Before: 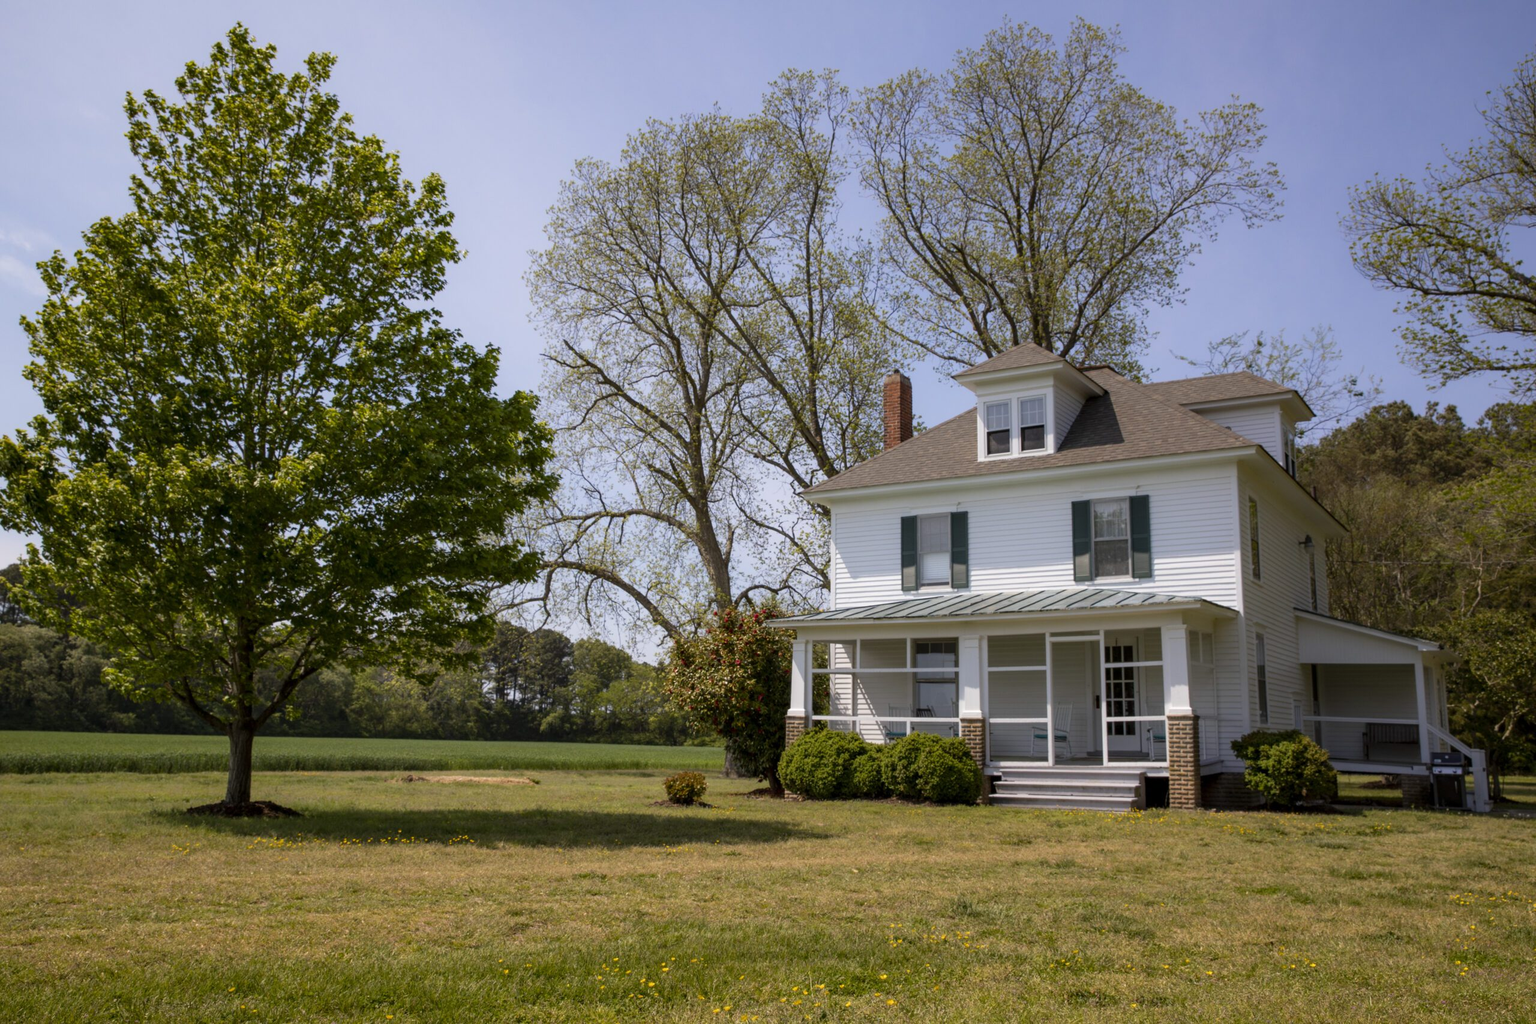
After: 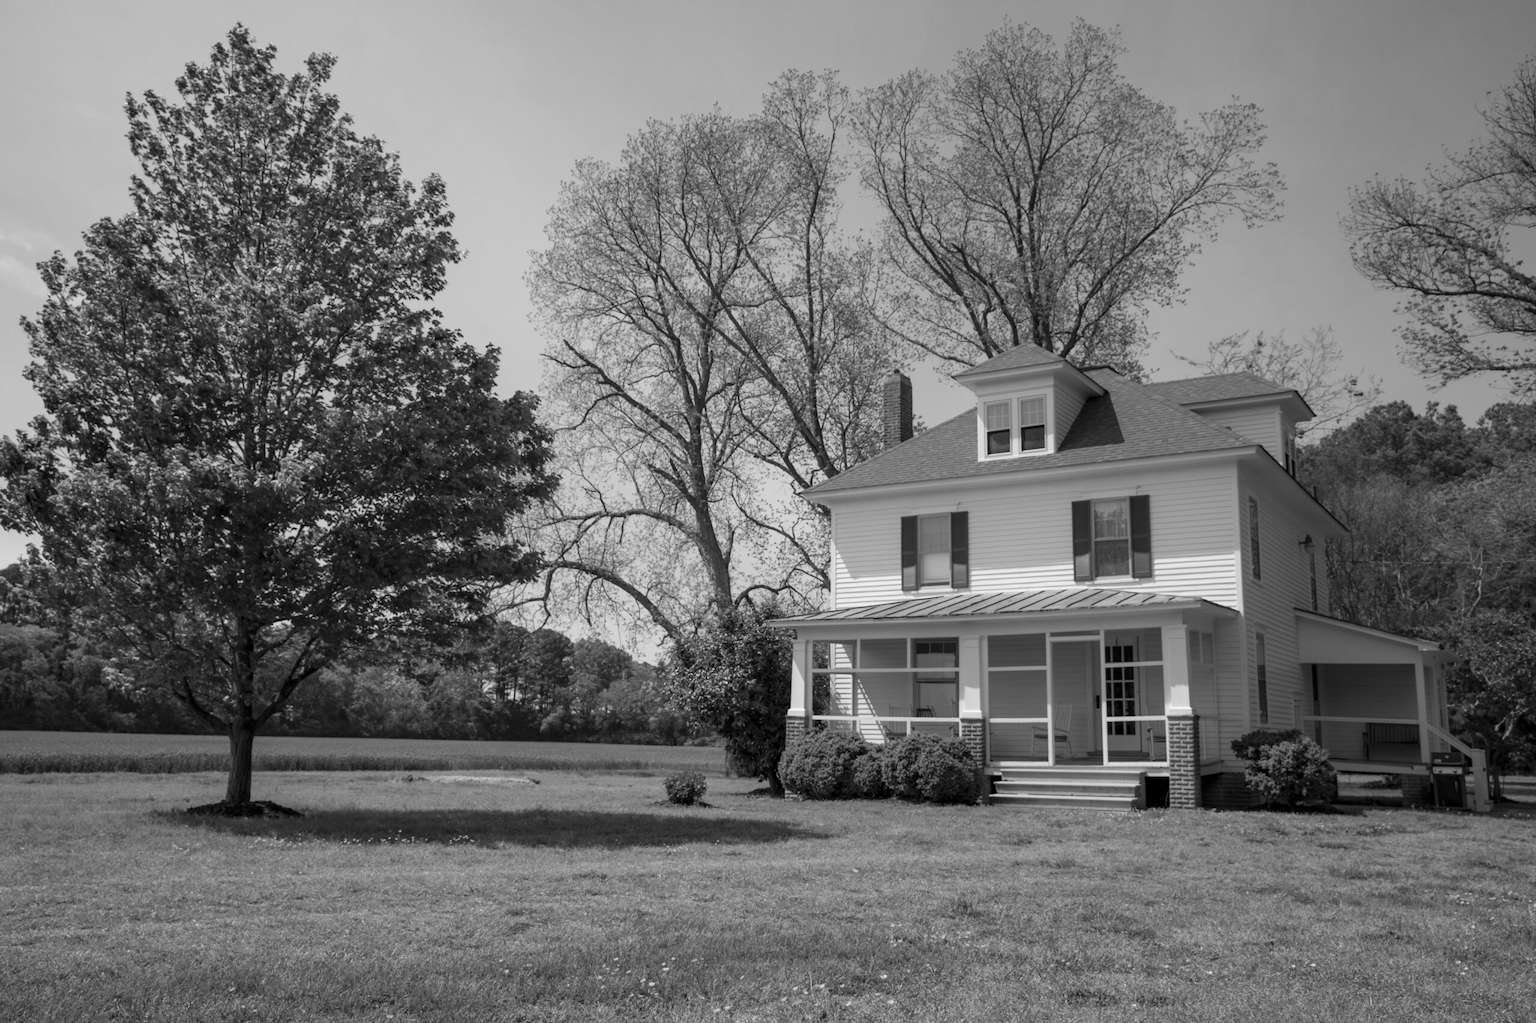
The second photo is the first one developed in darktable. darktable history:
monochrome: a -6.99, b 35.61, size 1.4
rgb levels: mode RGB, independent channels, levels [[0, 0.474, 1], [0, 0.5, 1], [0, 0.5, 1]]
exposure: compensate highlight preservation false
